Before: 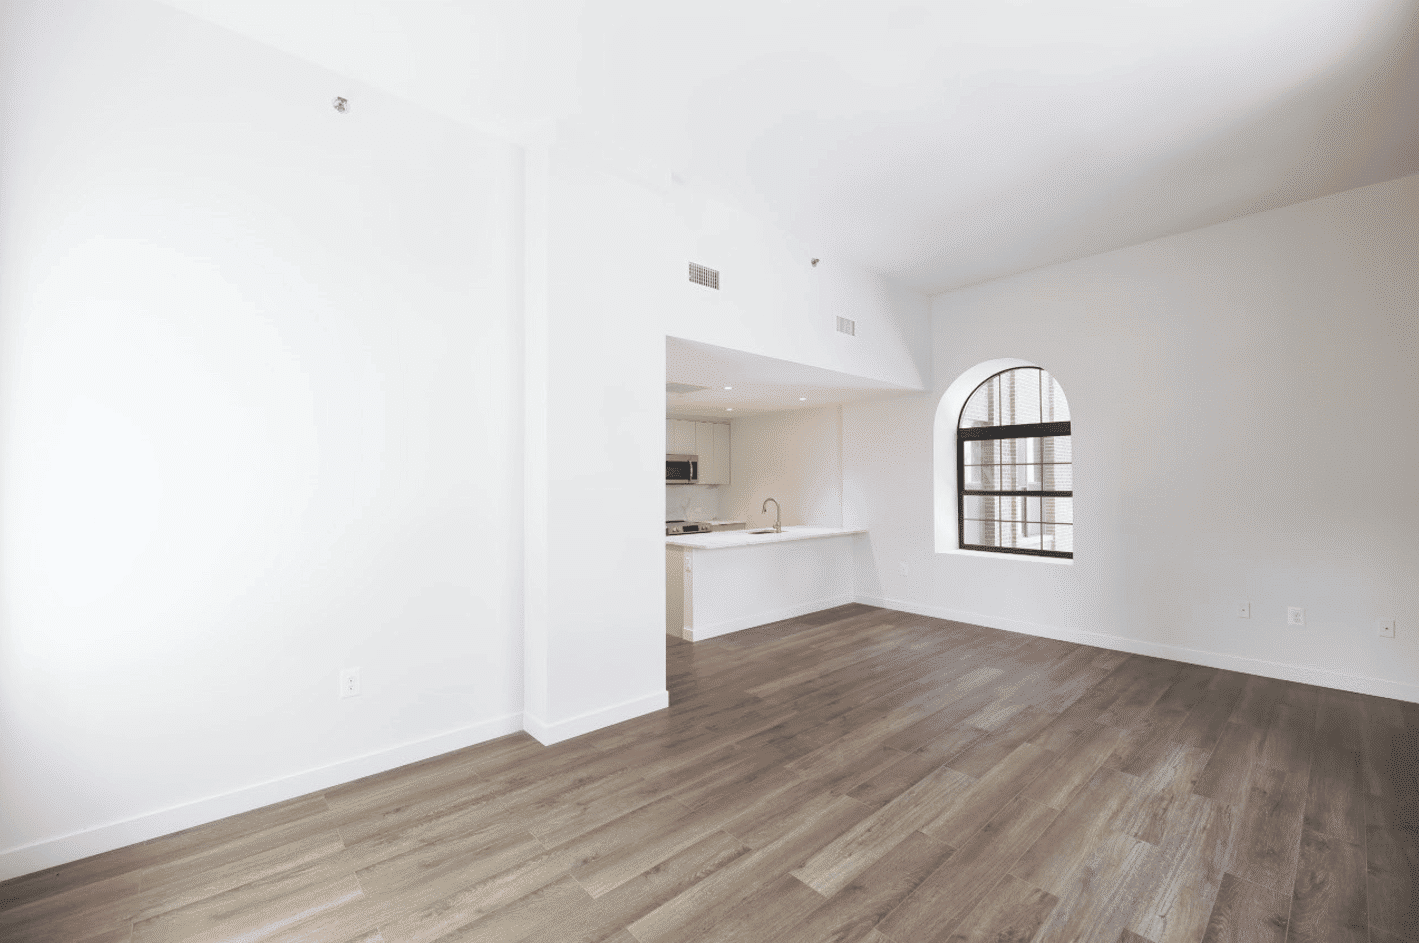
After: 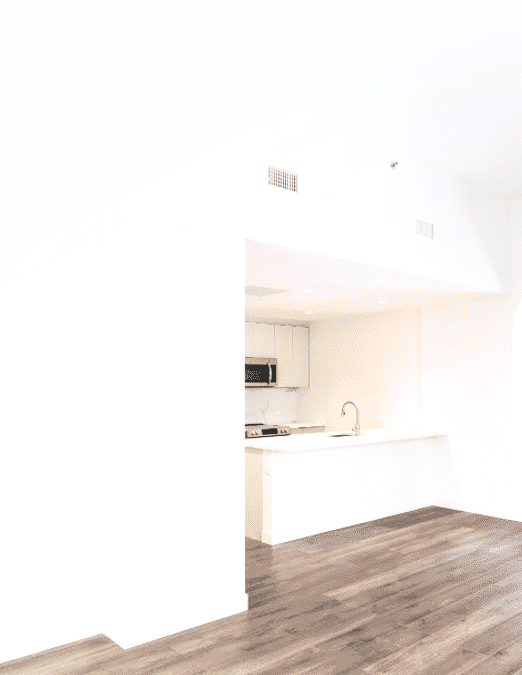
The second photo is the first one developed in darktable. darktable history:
base curve: curves: ch0 [(0, 0) (0.018, 0.026) (0.143, 0.37) (0.33, 0.731) (0.458, 0.853) (0.735, 0.965) (0.905, 0.986) (1, 1)]
crop and rotate: left 29.774%, top 10.343%, right 33.416%, bottom 18.014%
local contrast: detail 160%
